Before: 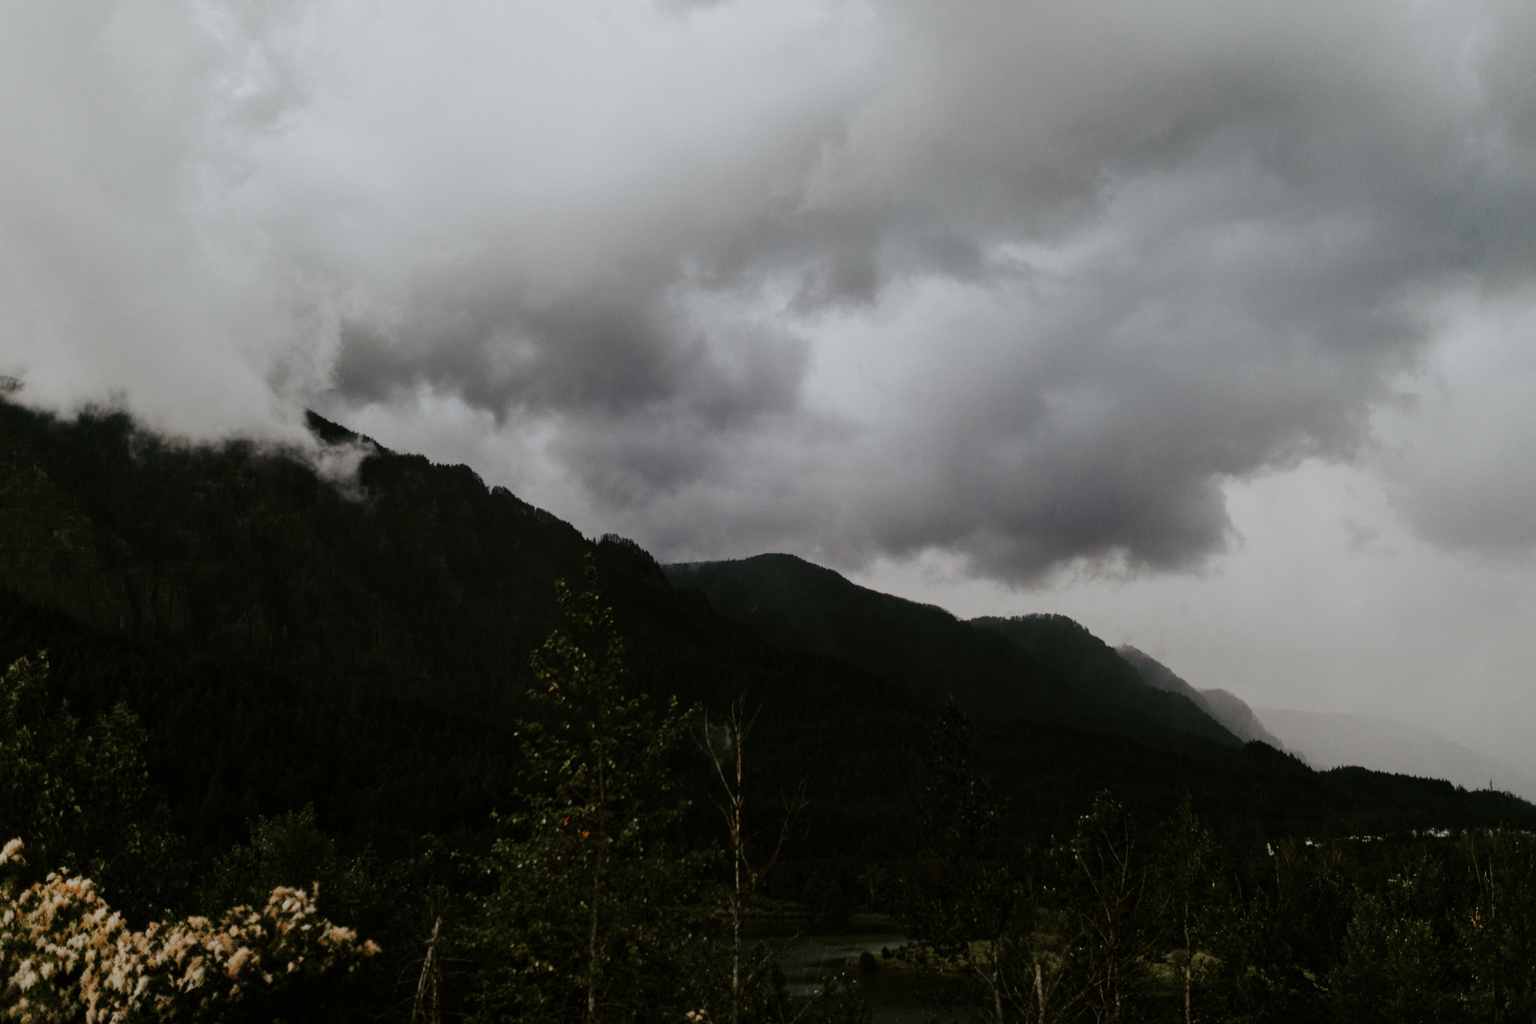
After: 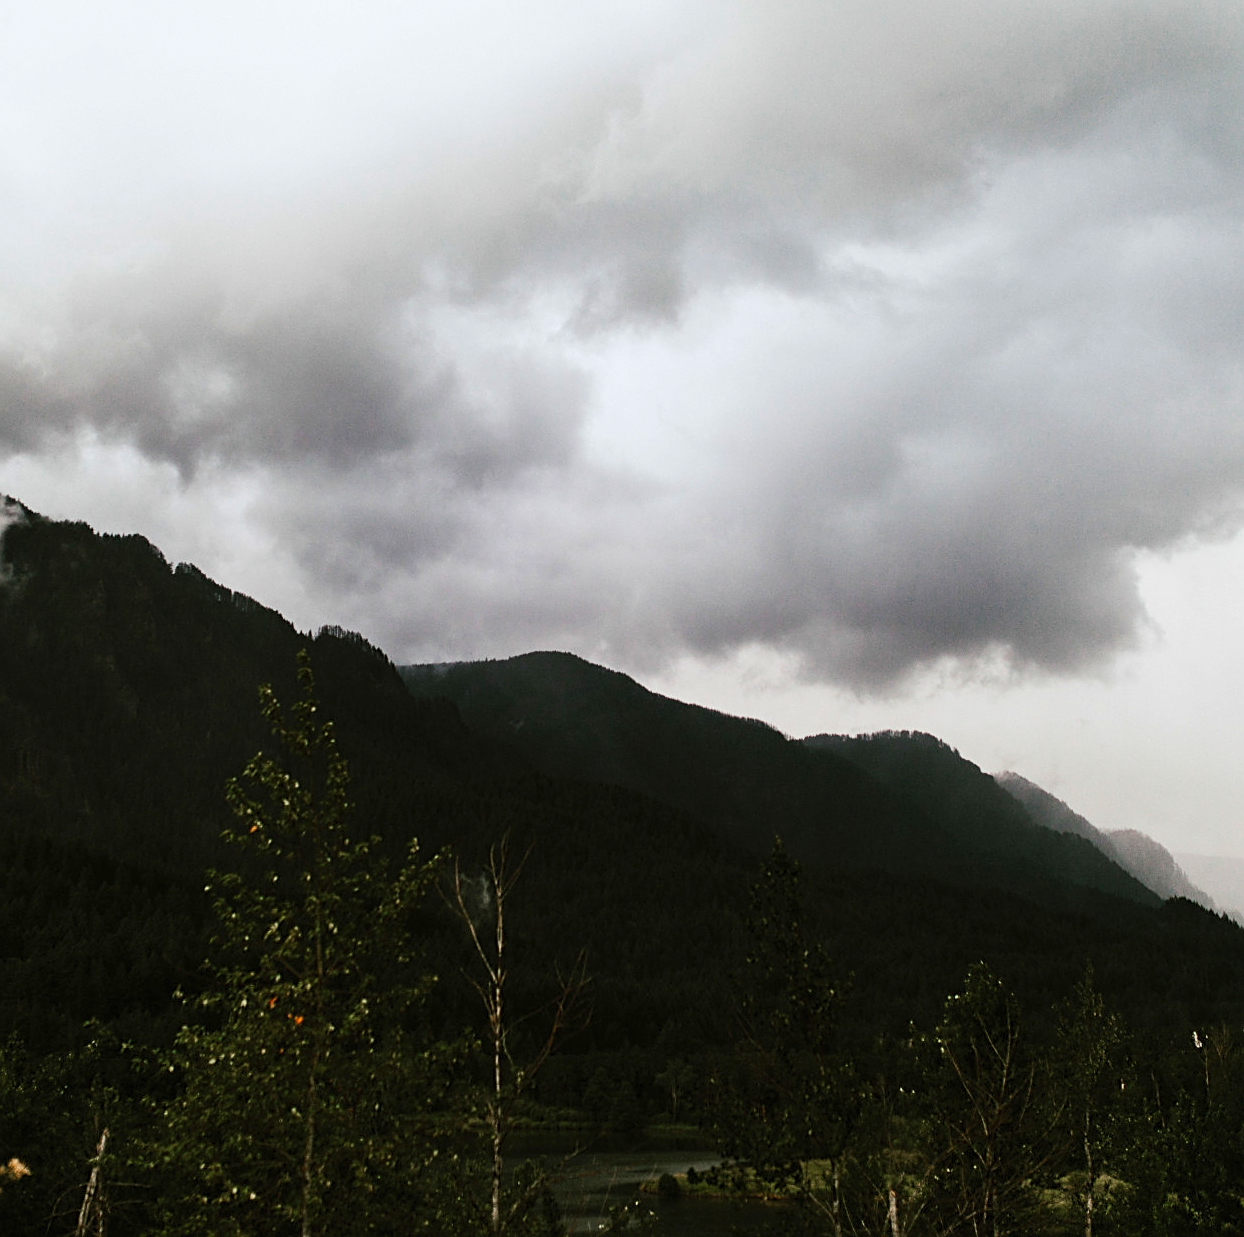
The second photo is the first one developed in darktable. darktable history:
local contrast: mode bilateral grid, contrast 20, coarseness 51, detail 101%, midtone range 0.2
crop and rotate: left 23.336%, top 5.64%, right 14.943%, bottom 2.301%
exposure: exposure 0.518 EV, compensate highlight preservation false
contrast brightness saturation: contrast 0.199, brightness 0.162, saturation 0.226
sharpen: on, module defaults
